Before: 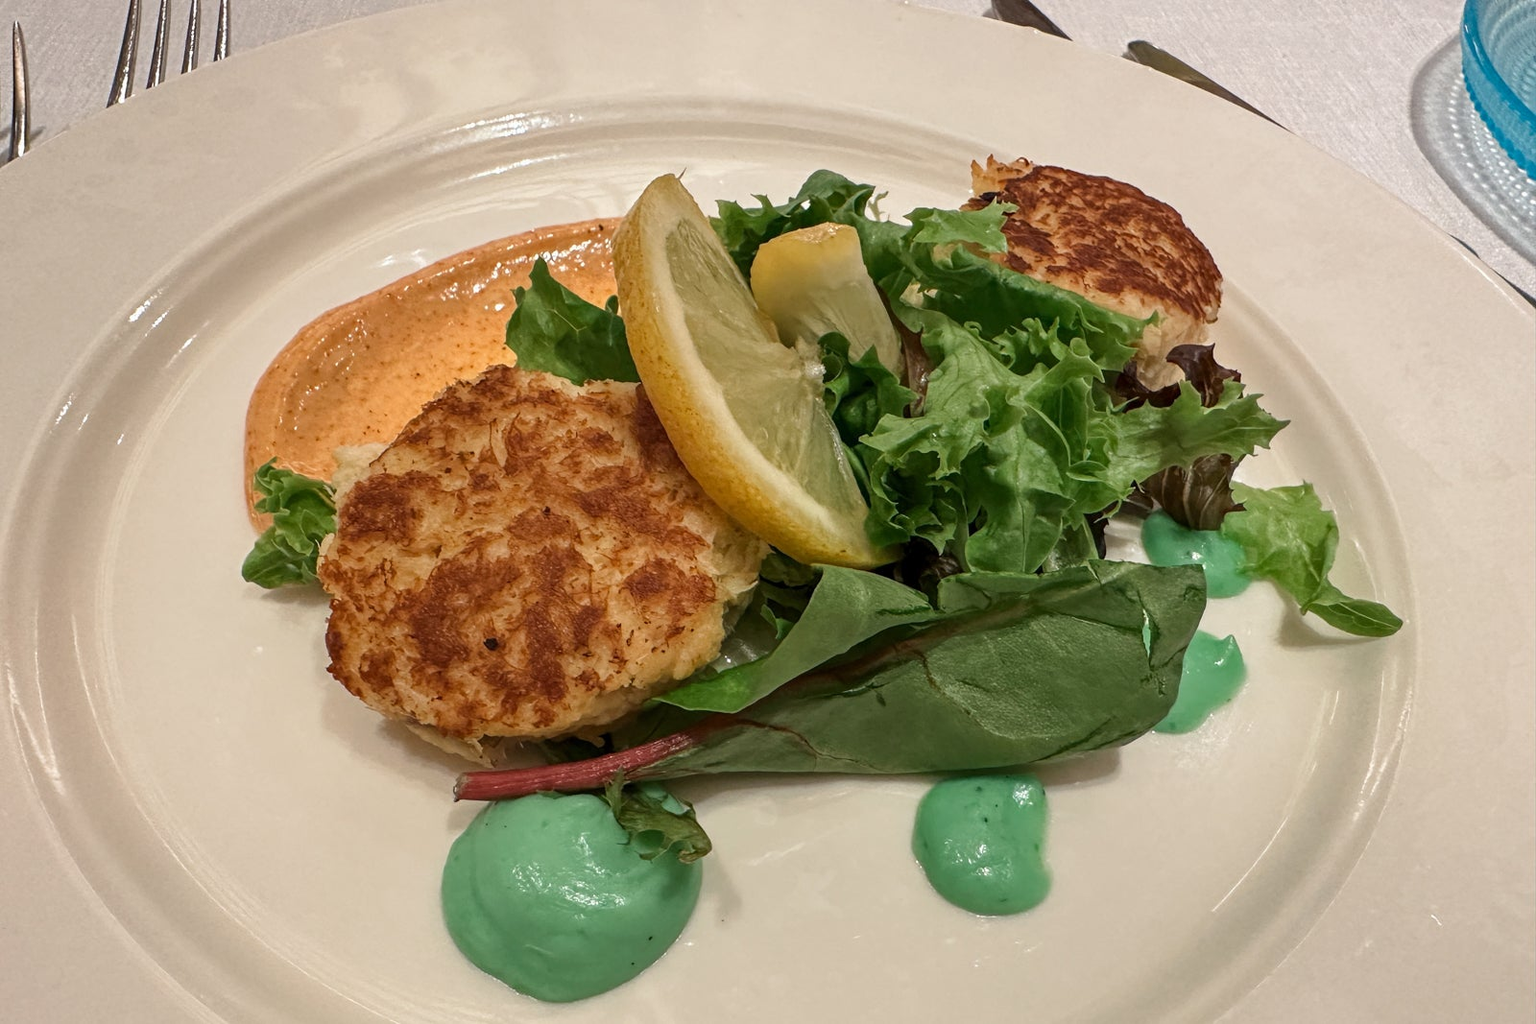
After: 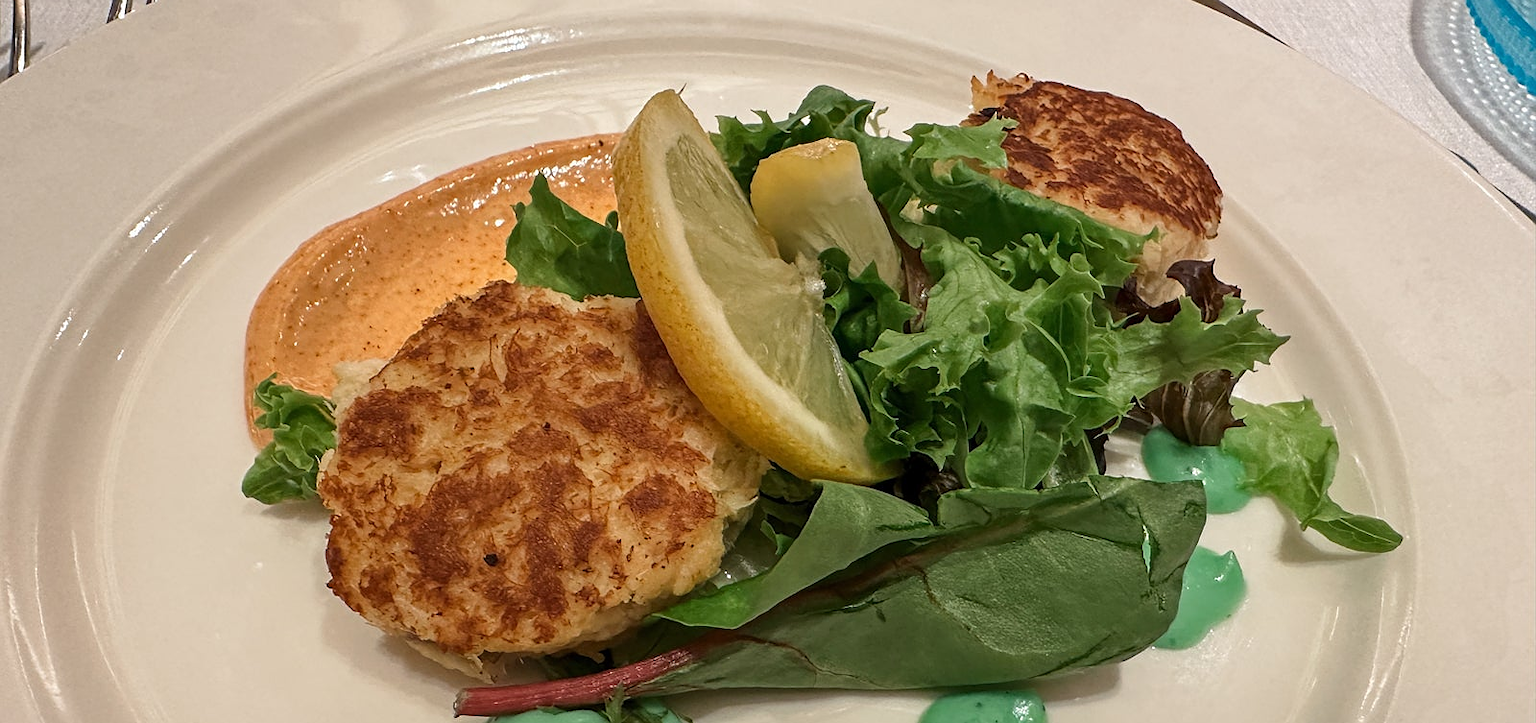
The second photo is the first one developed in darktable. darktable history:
sharpen: radius 0.969, amount 0.604
crop and rotate: top 8.293%, bottom 20.996%
